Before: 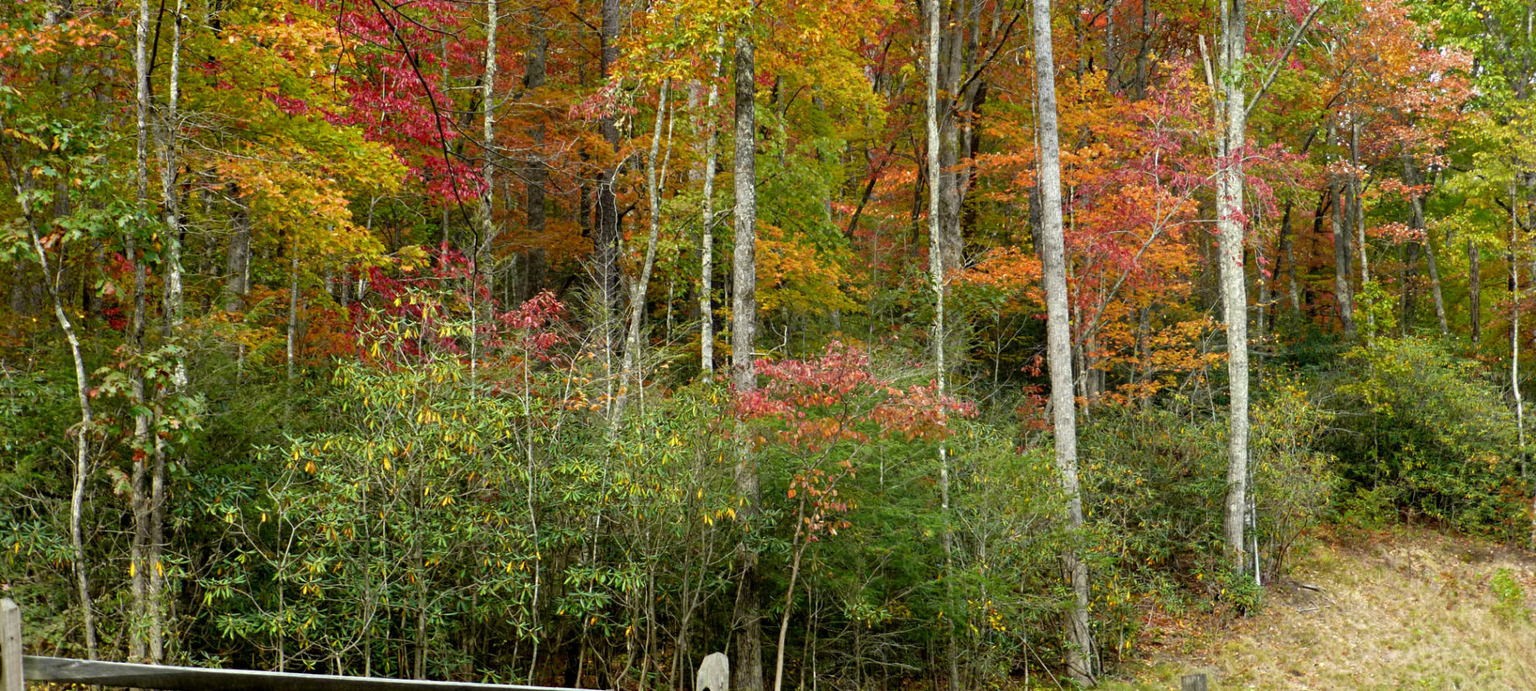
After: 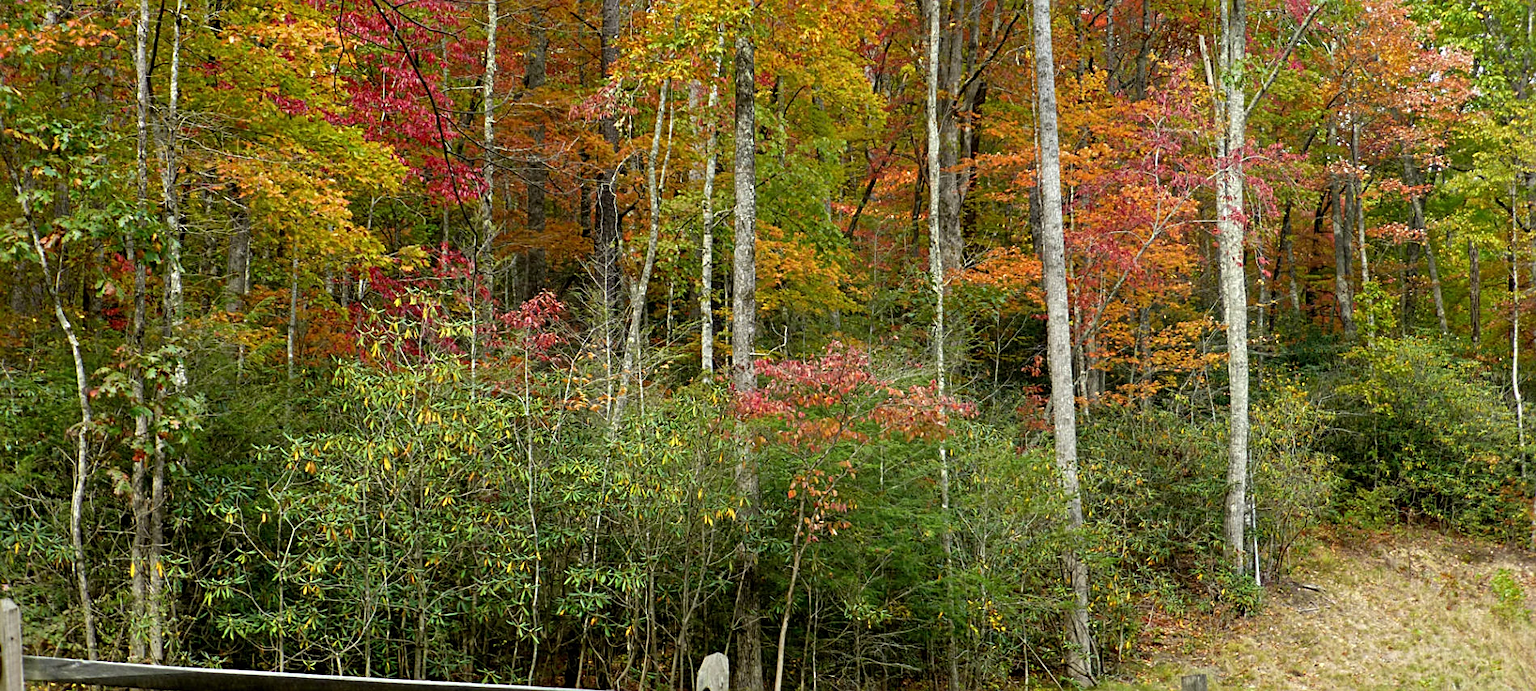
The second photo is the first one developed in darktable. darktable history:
sharpen: on, module defaults
exposure: exposure -0.041 EV, compensate highlight preservation false
